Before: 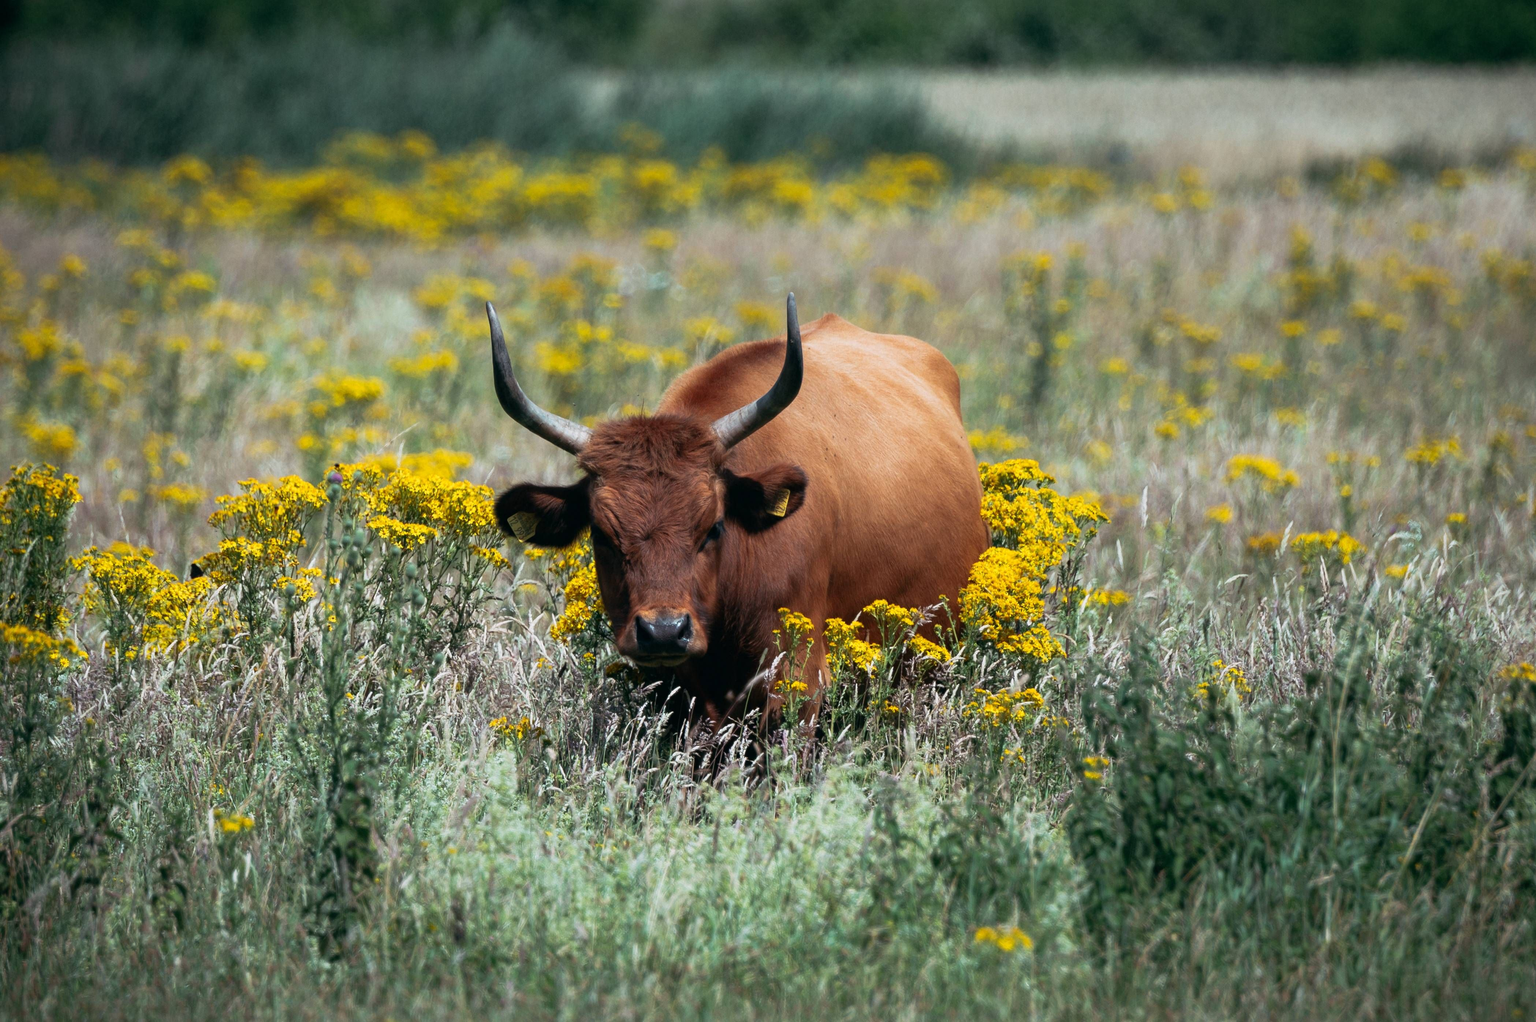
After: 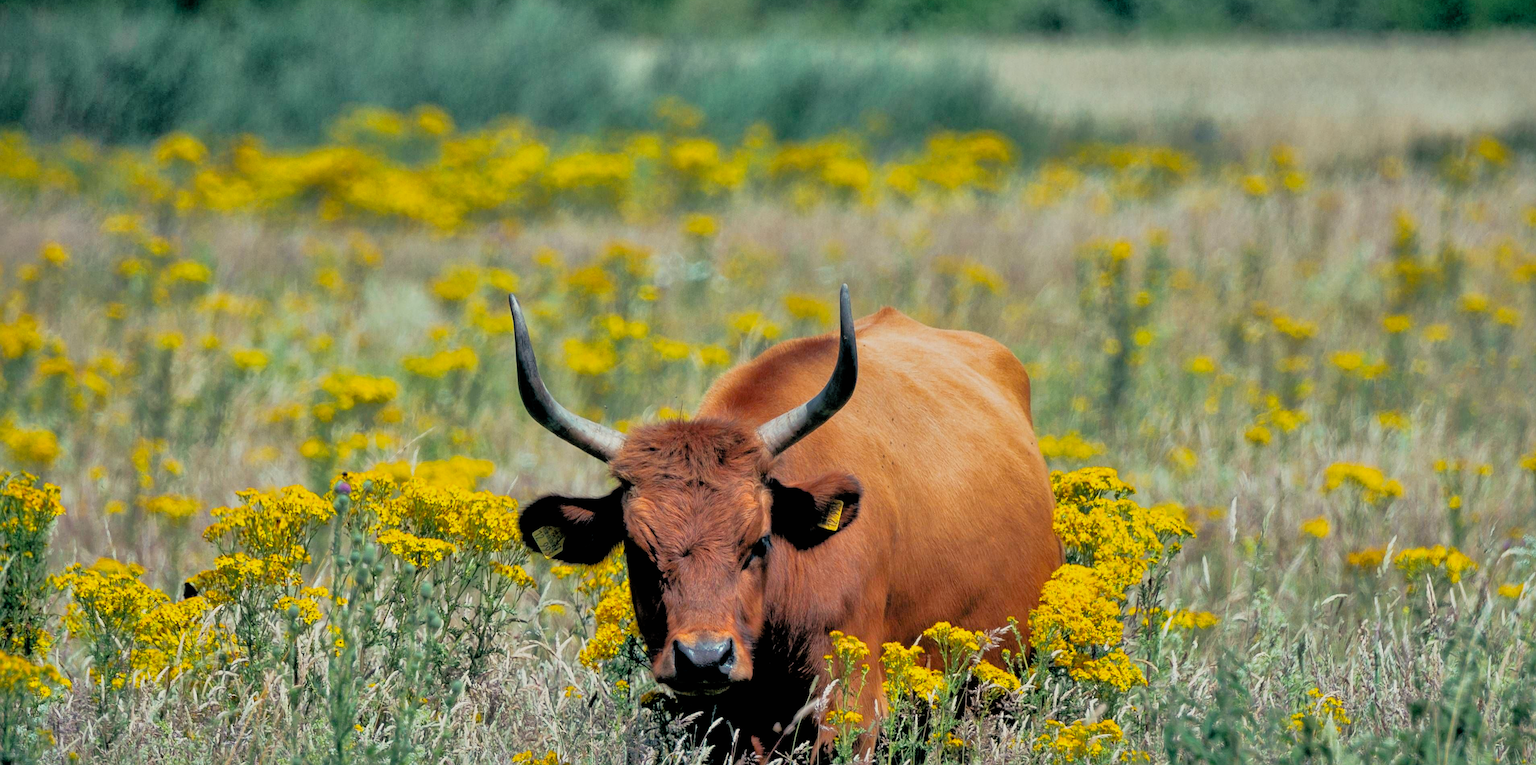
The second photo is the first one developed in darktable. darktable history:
sharpen: amount 0.211
shadows and highlights: on, module defaults
color balance rgb: shadows lift › chroma 3.161%, shadows lift › hue 241.92°, highlights gain › luminance 5.61%, highlights gain › chroma 2.611%, highlights gain › hue 92.83°, perceptual saturation grading › global saturation 19.801%
crop: left 1.563%, top 3.425%, right 7.536%, bottom 28.461%
filmic rgb: black relative exposure -3.83 EV, white relative exposure 3.48 EV, hardness 2.65, contrast 1.104
tone equalizer: -7 EV 0.153 EV, -6 EV 0.607 EV, -5 EV 1.17 EV, -4 EV 1.35 EV, -3 EV 1.17 EV, -2 EV 0.6 EV, -1 EV 0.15 EV
